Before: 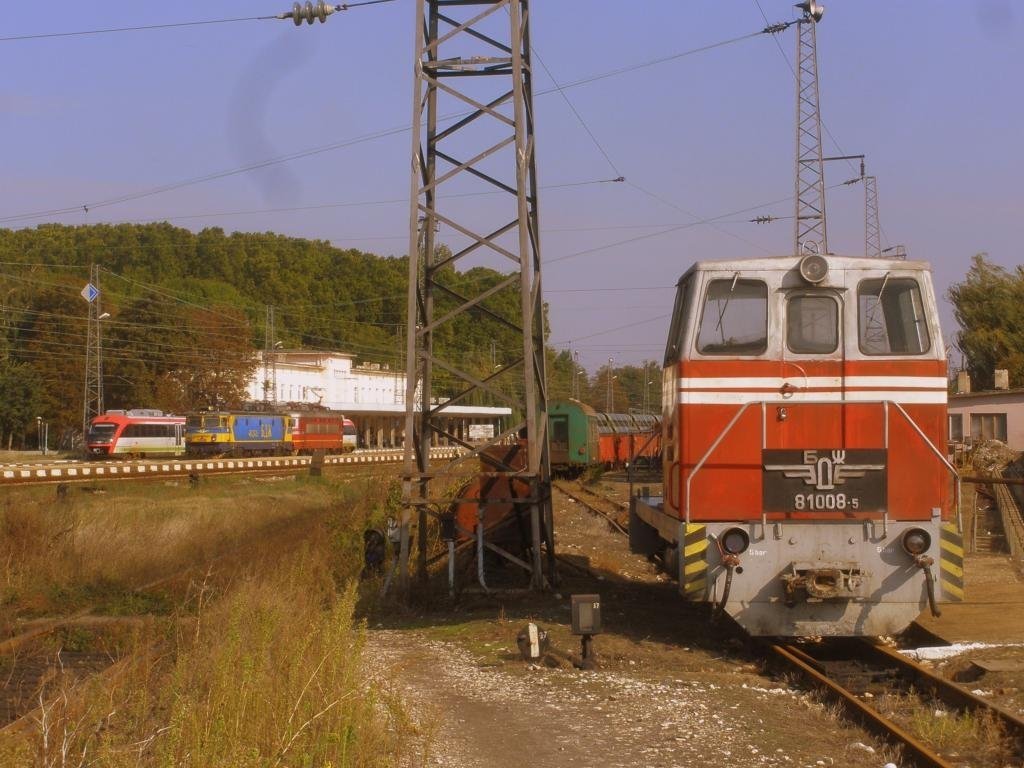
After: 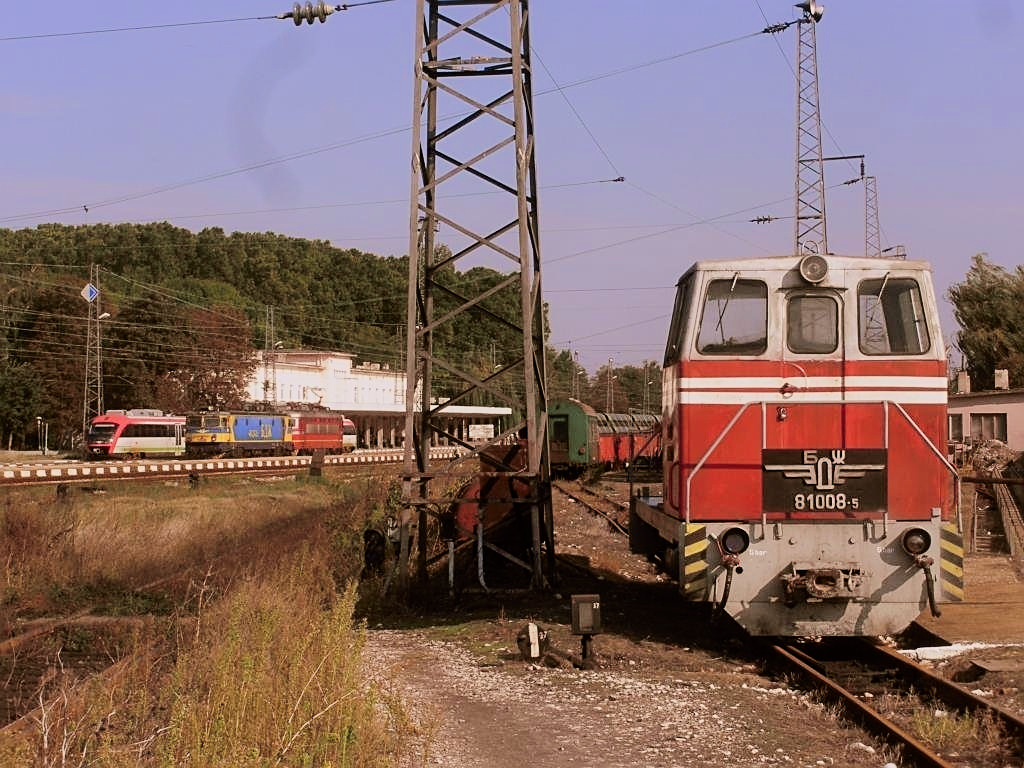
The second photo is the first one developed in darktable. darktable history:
tone curve: curves: ch1 [(0, 0) (0.214, 0.291) (0.372, 0.44) (0.463, 0.476) (0.498, 0.502) (0.521, 0.531) (1, 1)]; ch2 [(0, 0) (0.456, 0.447) (0.5, 0.5) (0.547, 0.557) (0.592, 0.57) (0.631, 0.602) (1, 1)], color space Lab, independent channels, preserve colors none
sharpen: on, module defaults
filmic rgb: black relative exposure -7.65 EV, white relative exposure 4.56 EV, hardness 3.61
tone equalizer: -8 EV -0.726 EV, -7 EV -0.724 EV, -6 EV -0.563 EV, -5 EV -0.417 EV, -3 EV 0.381 EV, -2 EV 0.6 EV, -1 EV 0.698 EV, +0 EV 0.773 EV, edges refinement/feathering 500, mask exposure compensation -1.57 EV, preserve details no
